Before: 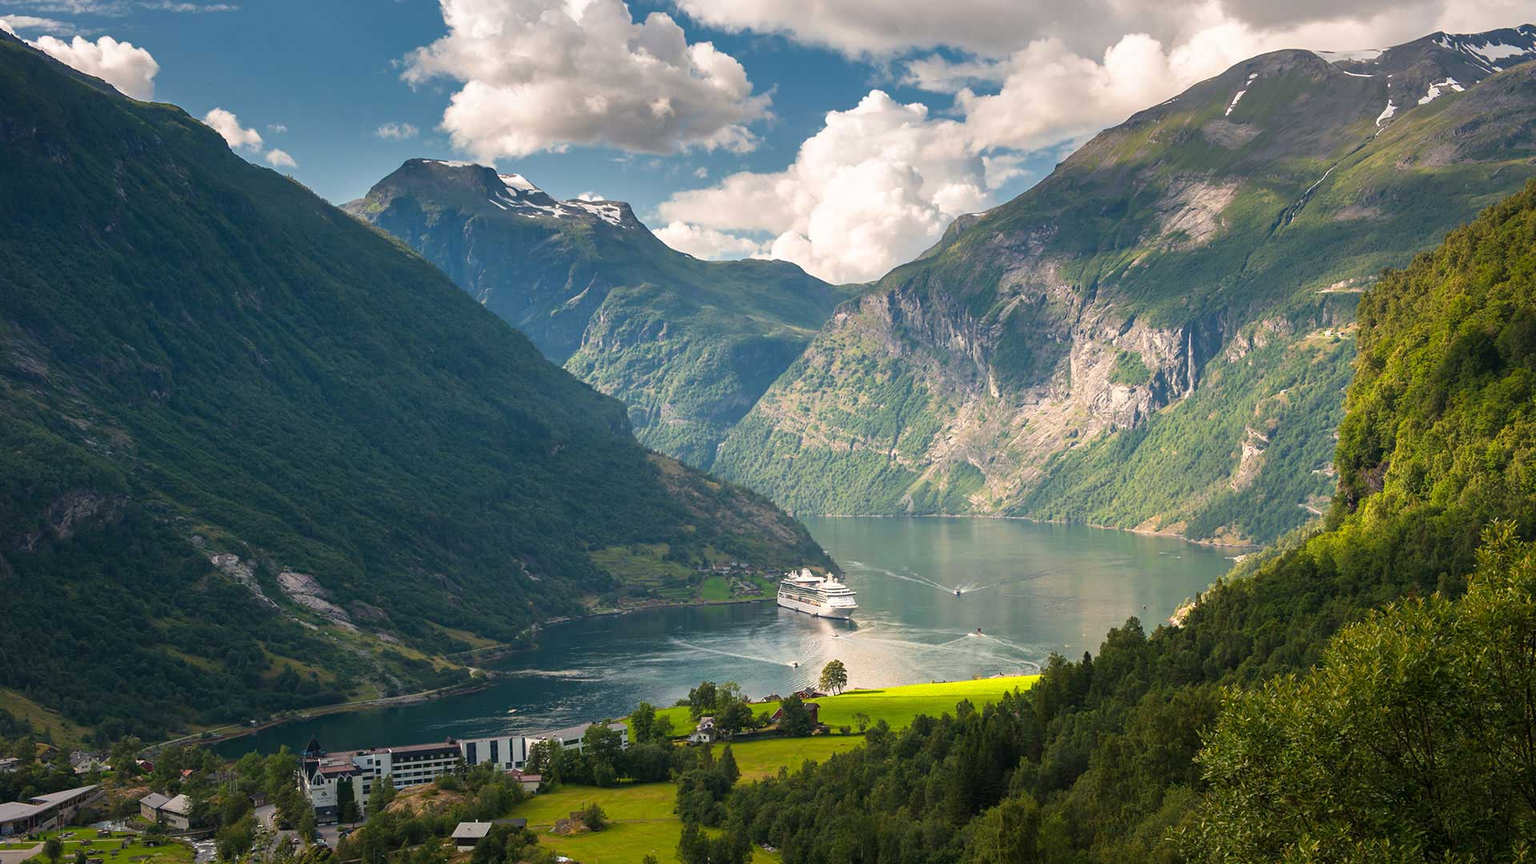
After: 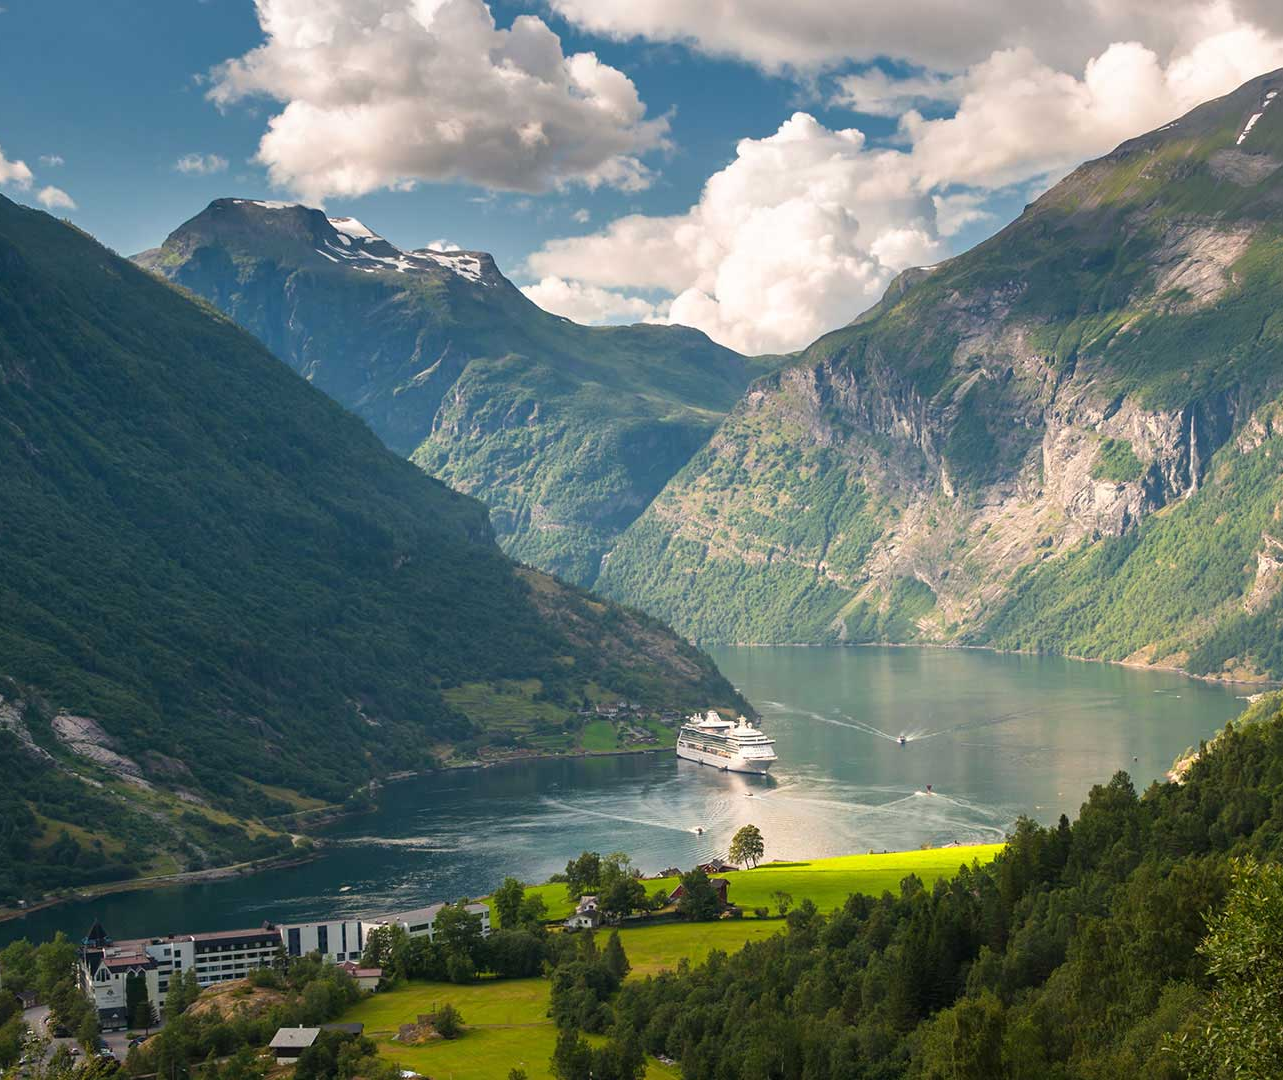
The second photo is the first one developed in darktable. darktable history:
crop: left 15.383%, right 17.77%
